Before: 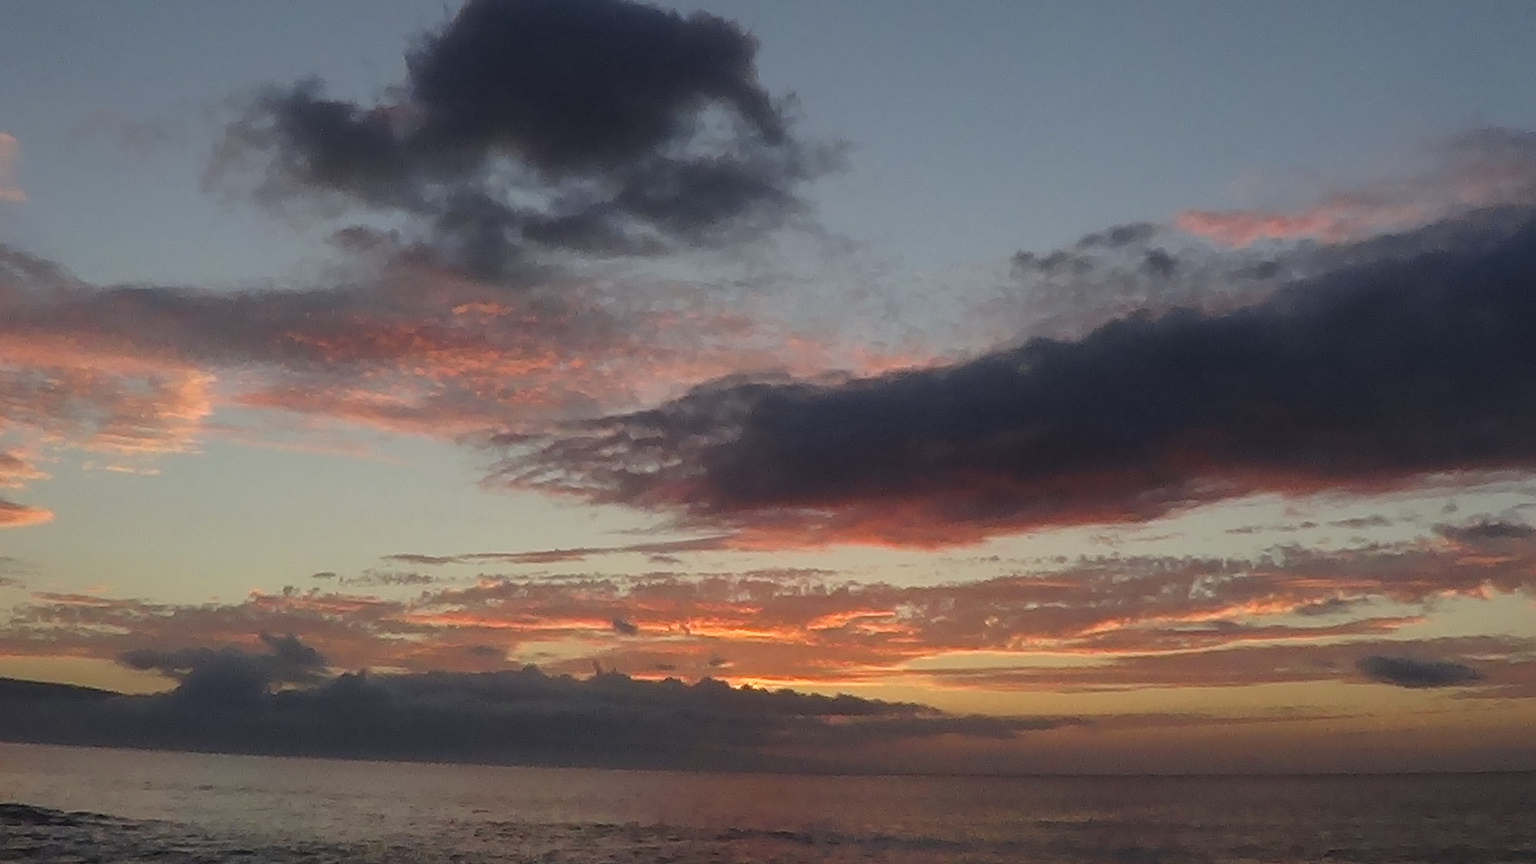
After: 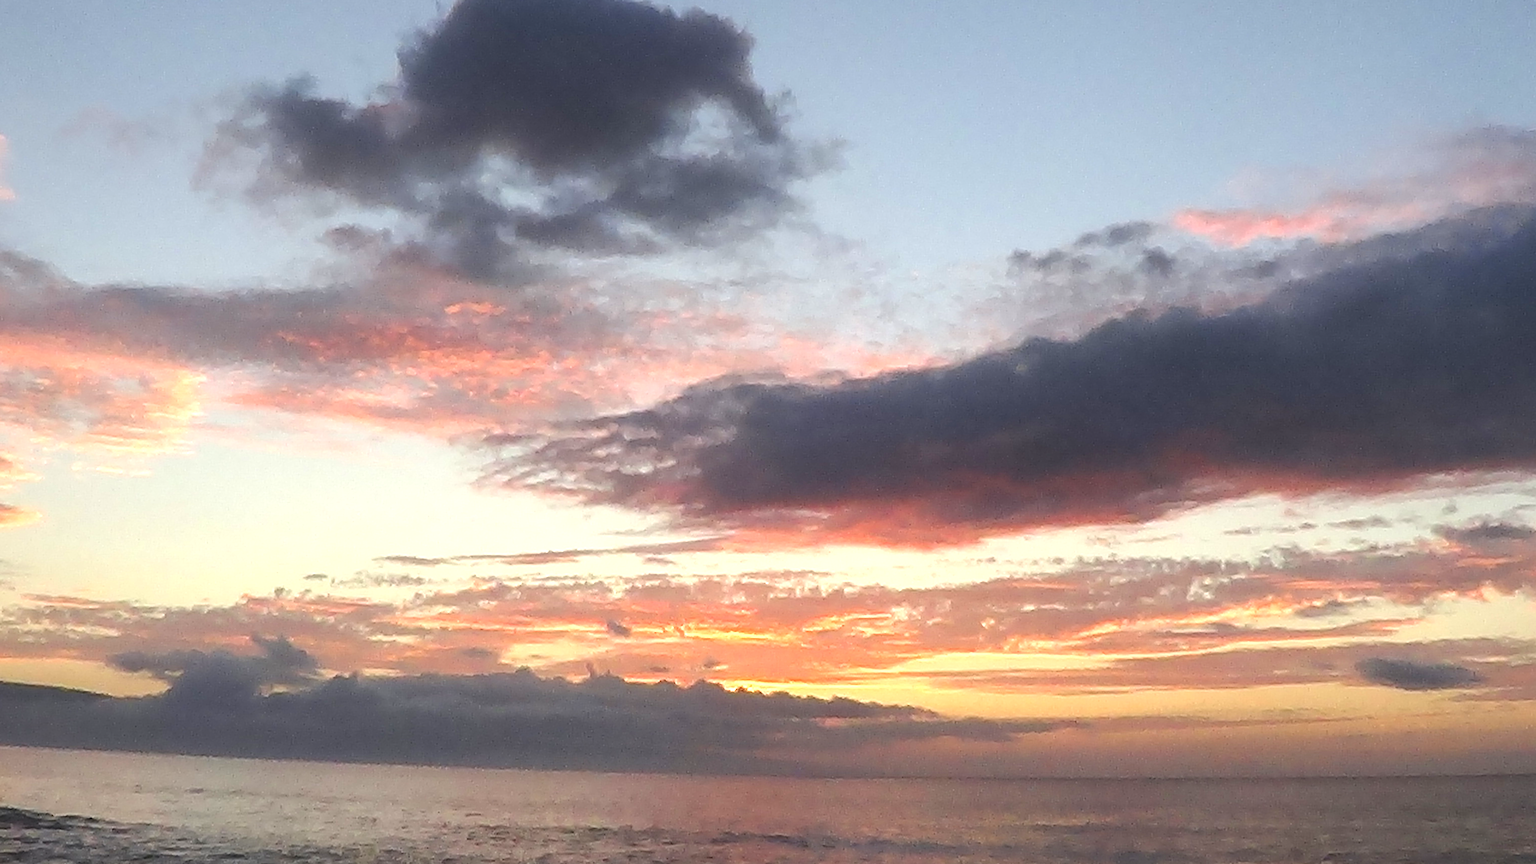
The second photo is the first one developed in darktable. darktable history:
exposure: black level correction -0.002, exposure 1.346 EV, compensate exposure bias true, compensate highlight preservation false
crop and rotate: left 0.719%, top 0.401%, bottom 0.252%
